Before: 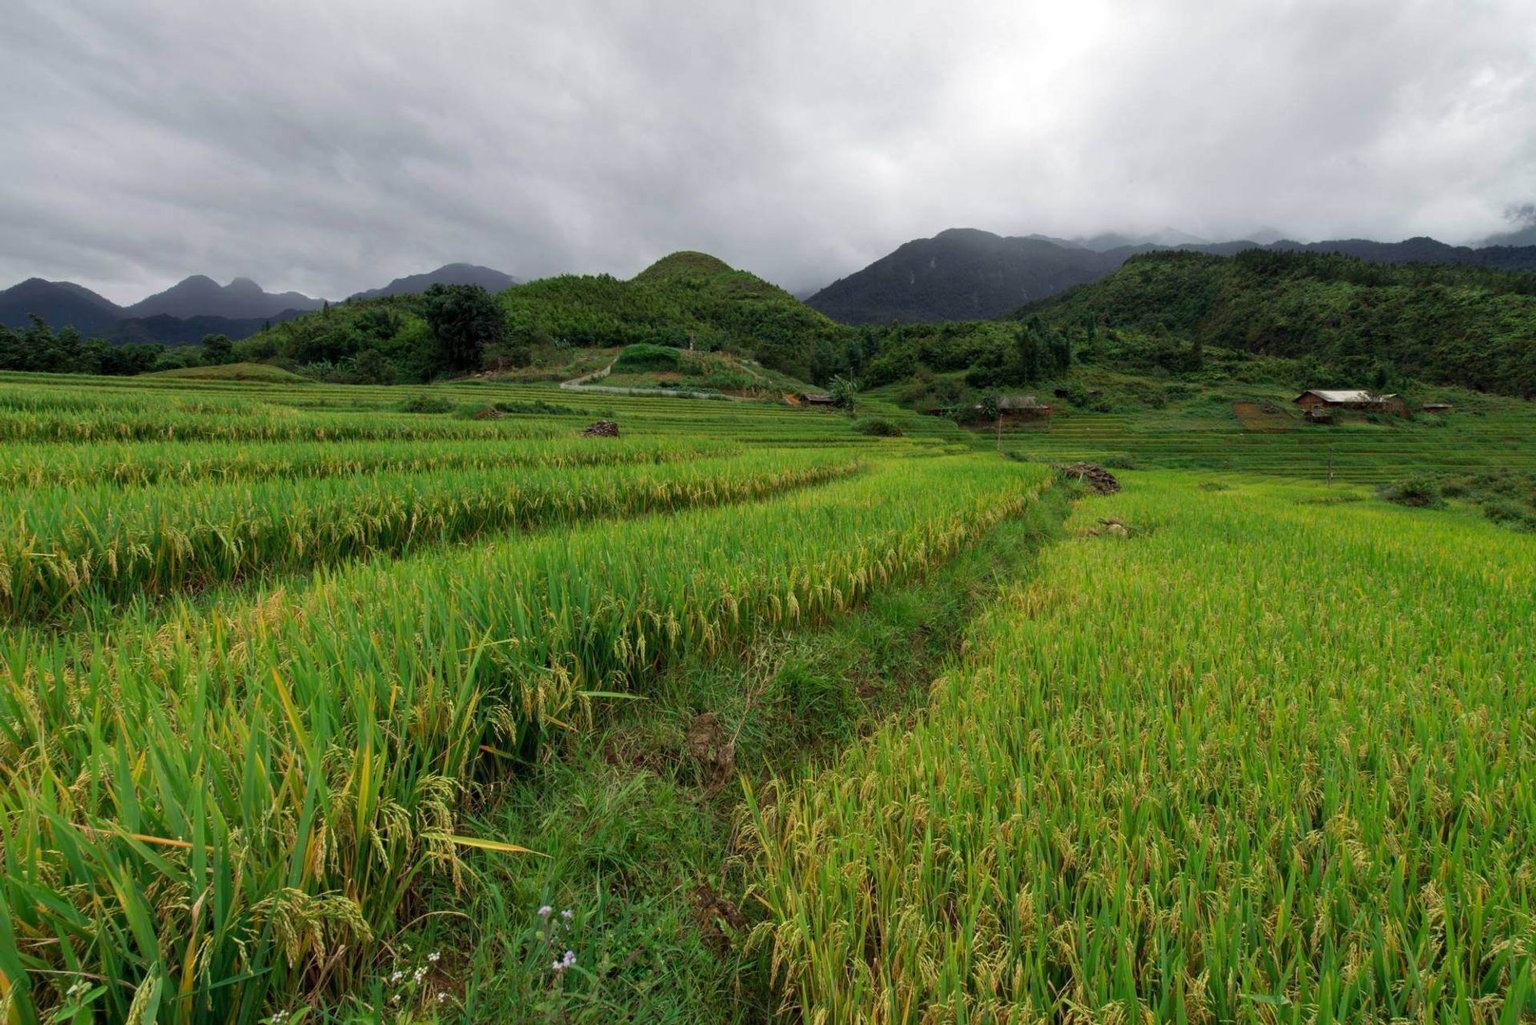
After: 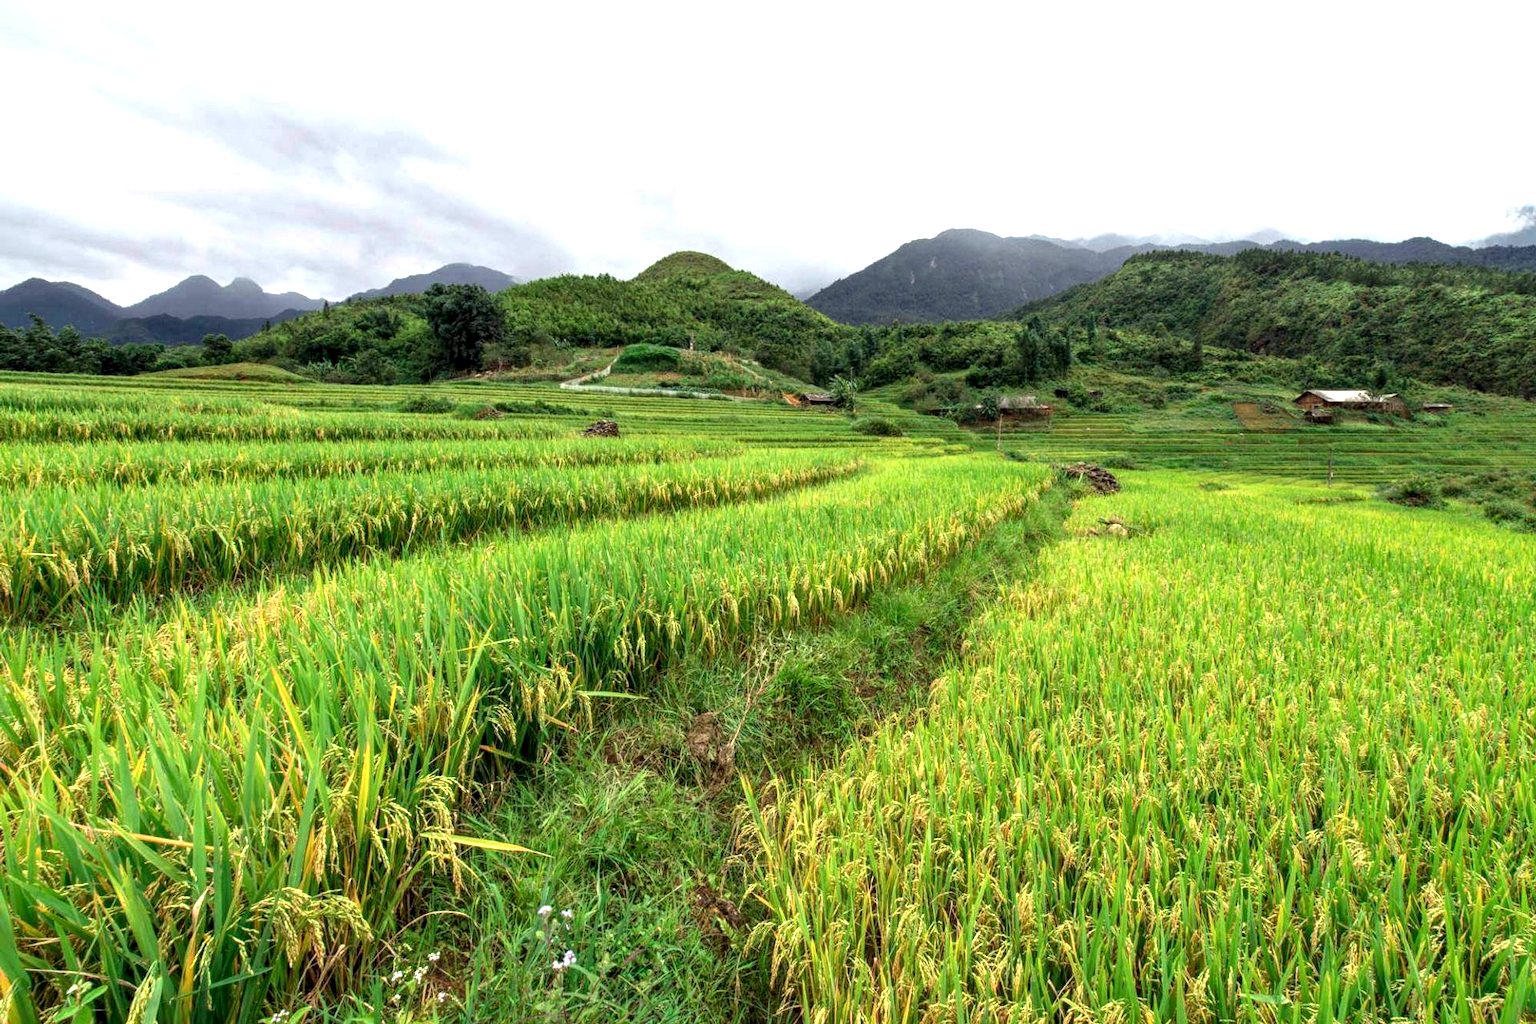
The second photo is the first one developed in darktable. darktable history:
exposure: exposure 1.208 EV, compensate highlight preservation false
local contrast: highlights 43%, shadows 59%, detail 136%, midtone range 0.514
